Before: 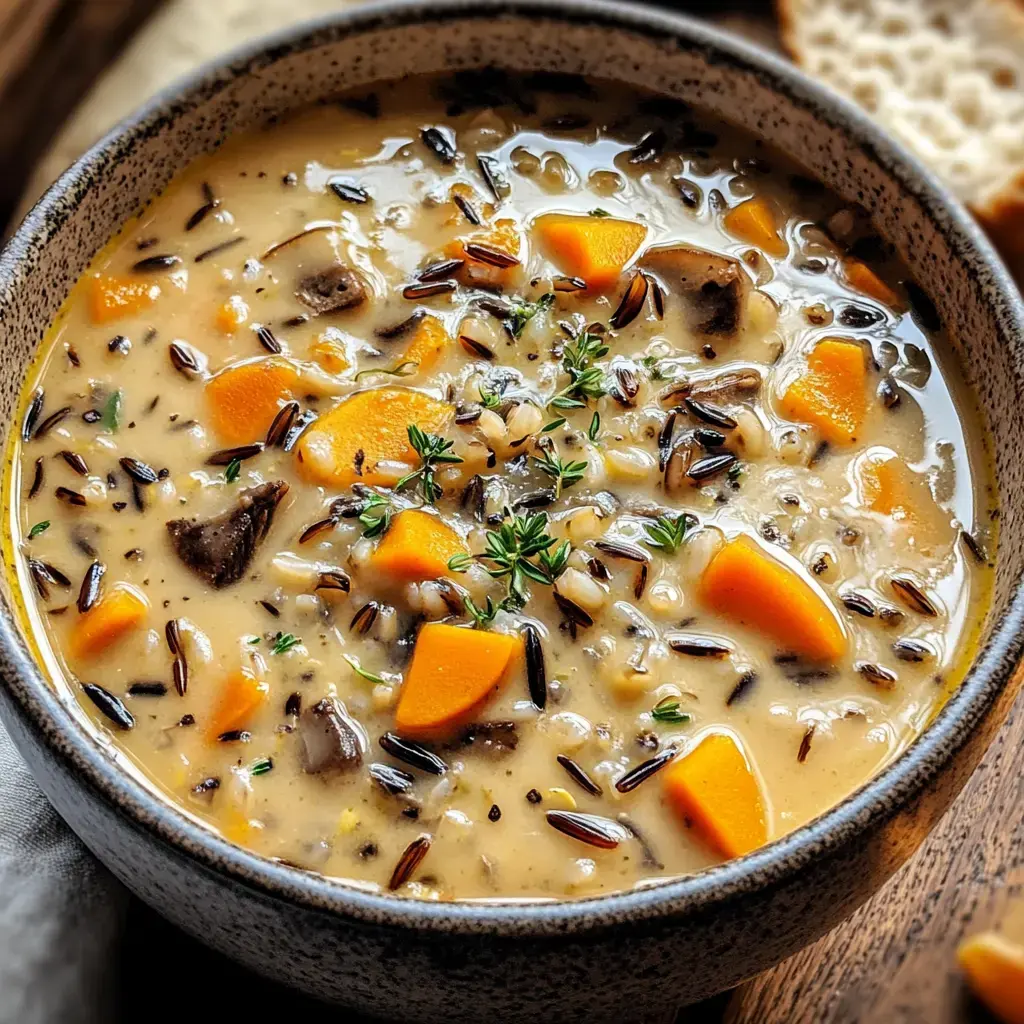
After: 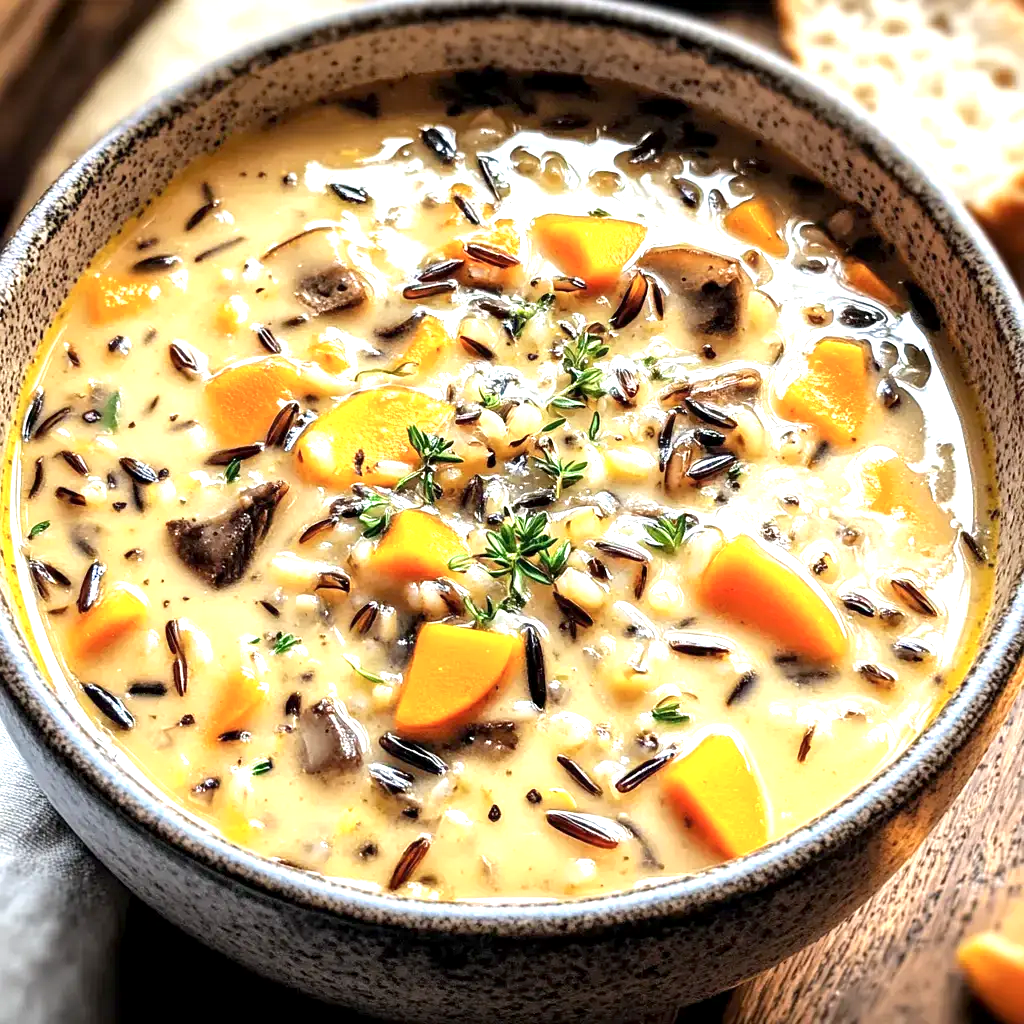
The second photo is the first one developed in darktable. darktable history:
exposure: black level correction 0.001, exposure 1.129 EV, compensate highlight preservation false
color zones: curves: ch1 [(0, 0.469) (0.01, 0.469) (0.12, 0.446) (0.248, 0.469) (0.5, 0.5) (0.748, 0.5) (0.99, 0.469) (1, 0.469)]
